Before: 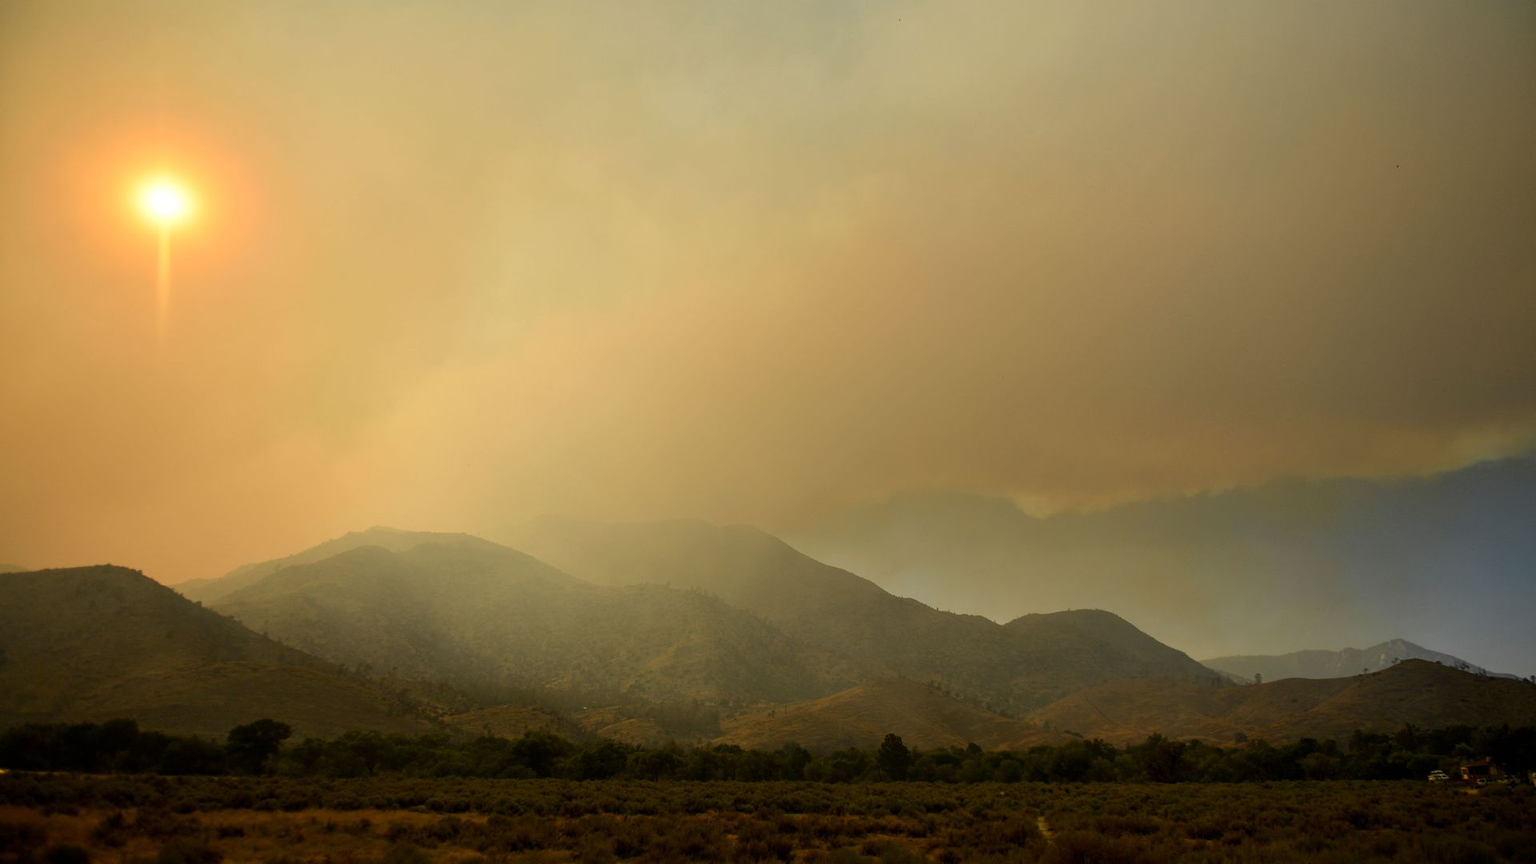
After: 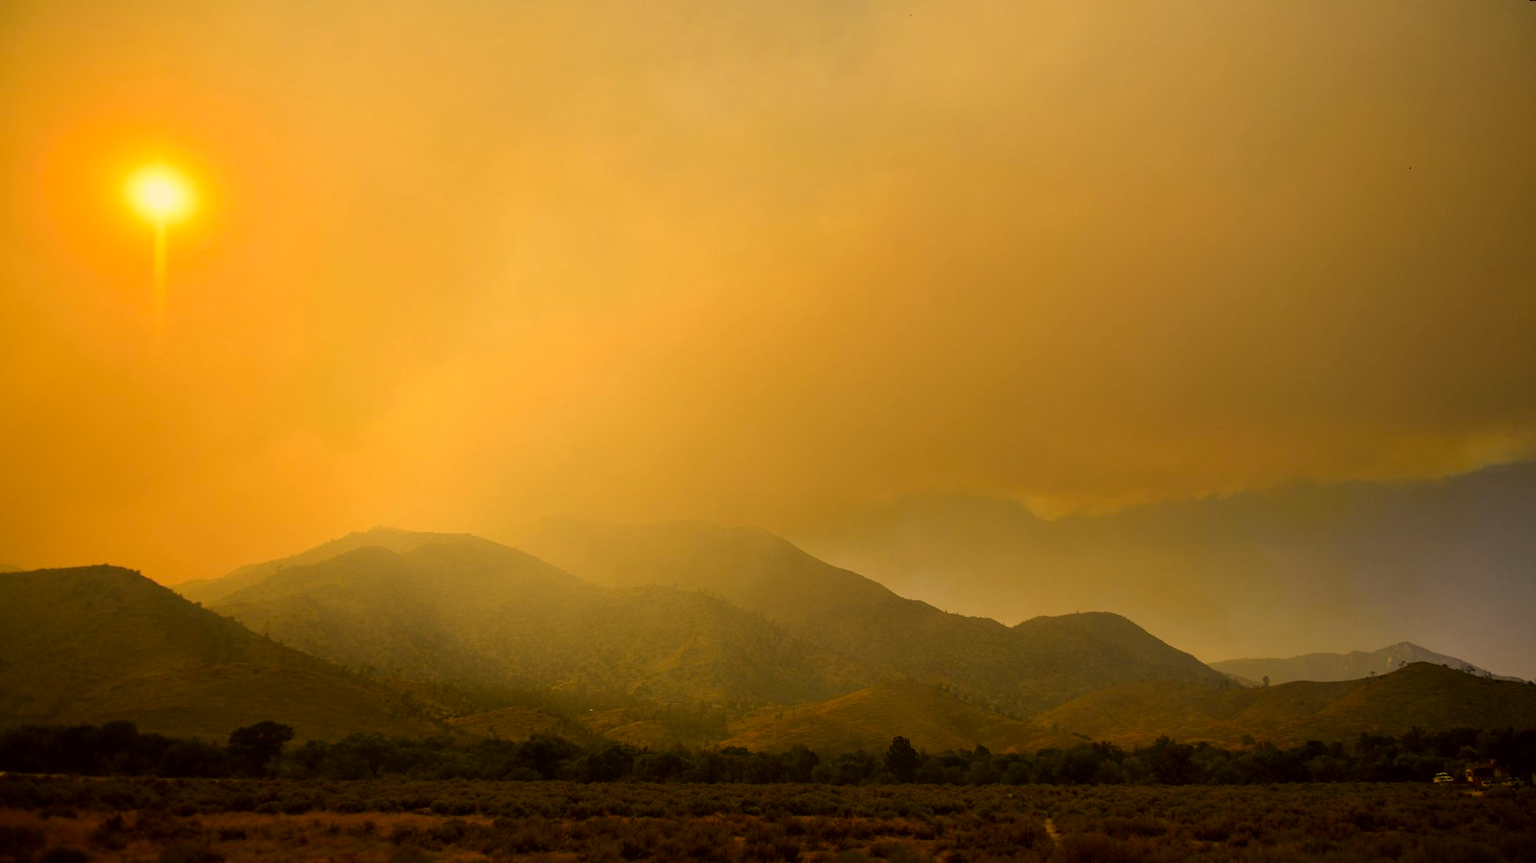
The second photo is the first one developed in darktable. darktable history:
rotate and perspective: rotation 0.174°, lens shift (vertical) 0.013, lens shift (horizontal) 0.019, shear 0.001, automatic cropping original format, crop left 0.007, crop right 0.991, crop top 0.016, crop bottom 0.997
color correction: highlights a* 17.94, highlights b* 35.39, shadows a* 1.48, shadows b* 6.42, saturation 1.01
